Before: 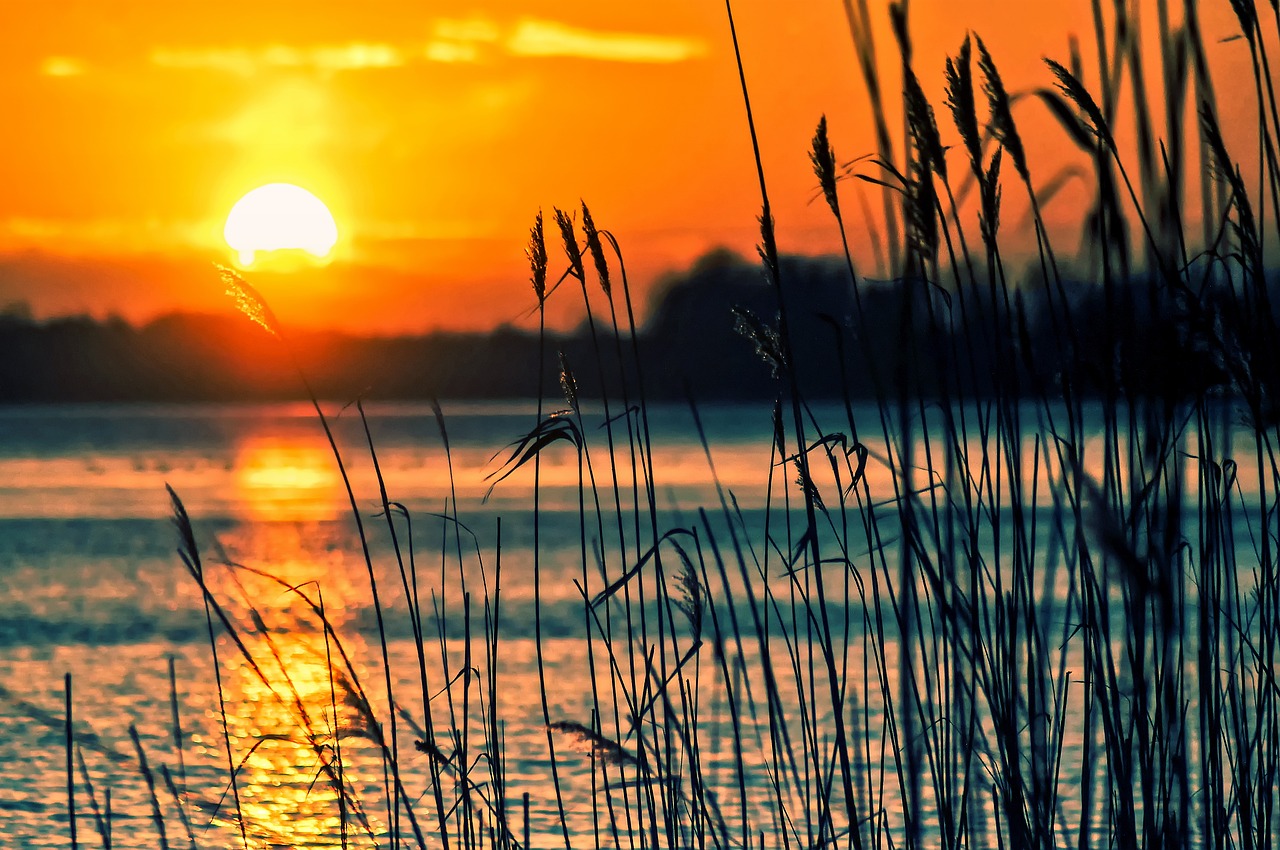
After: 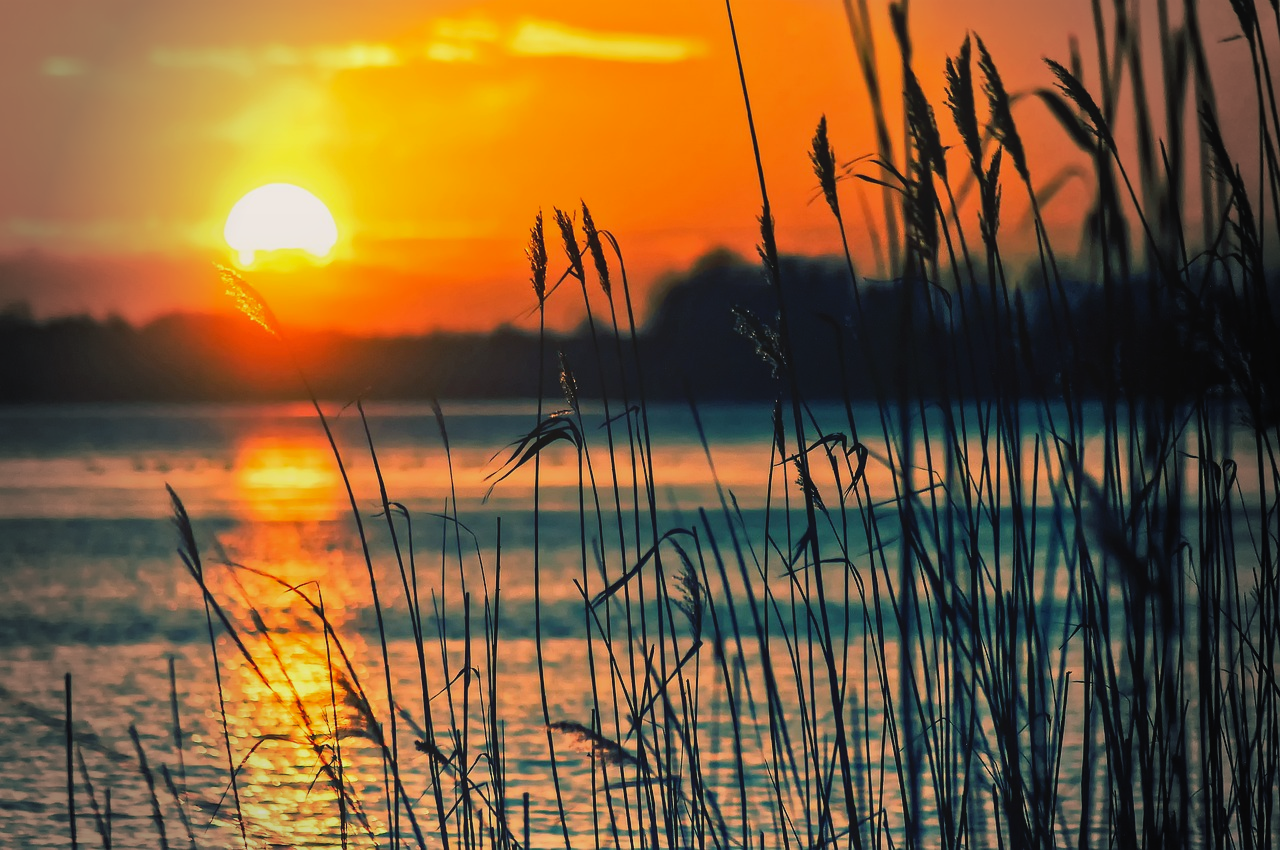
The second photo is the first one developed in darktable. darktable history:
local contrast: highlights 68%, shadows 67%, detail 81%, midtone range 0.327
vignetting: fall-off start 68.28%, fall-off radius 30.26%, width/height ratio 0.986, shape 0.859
